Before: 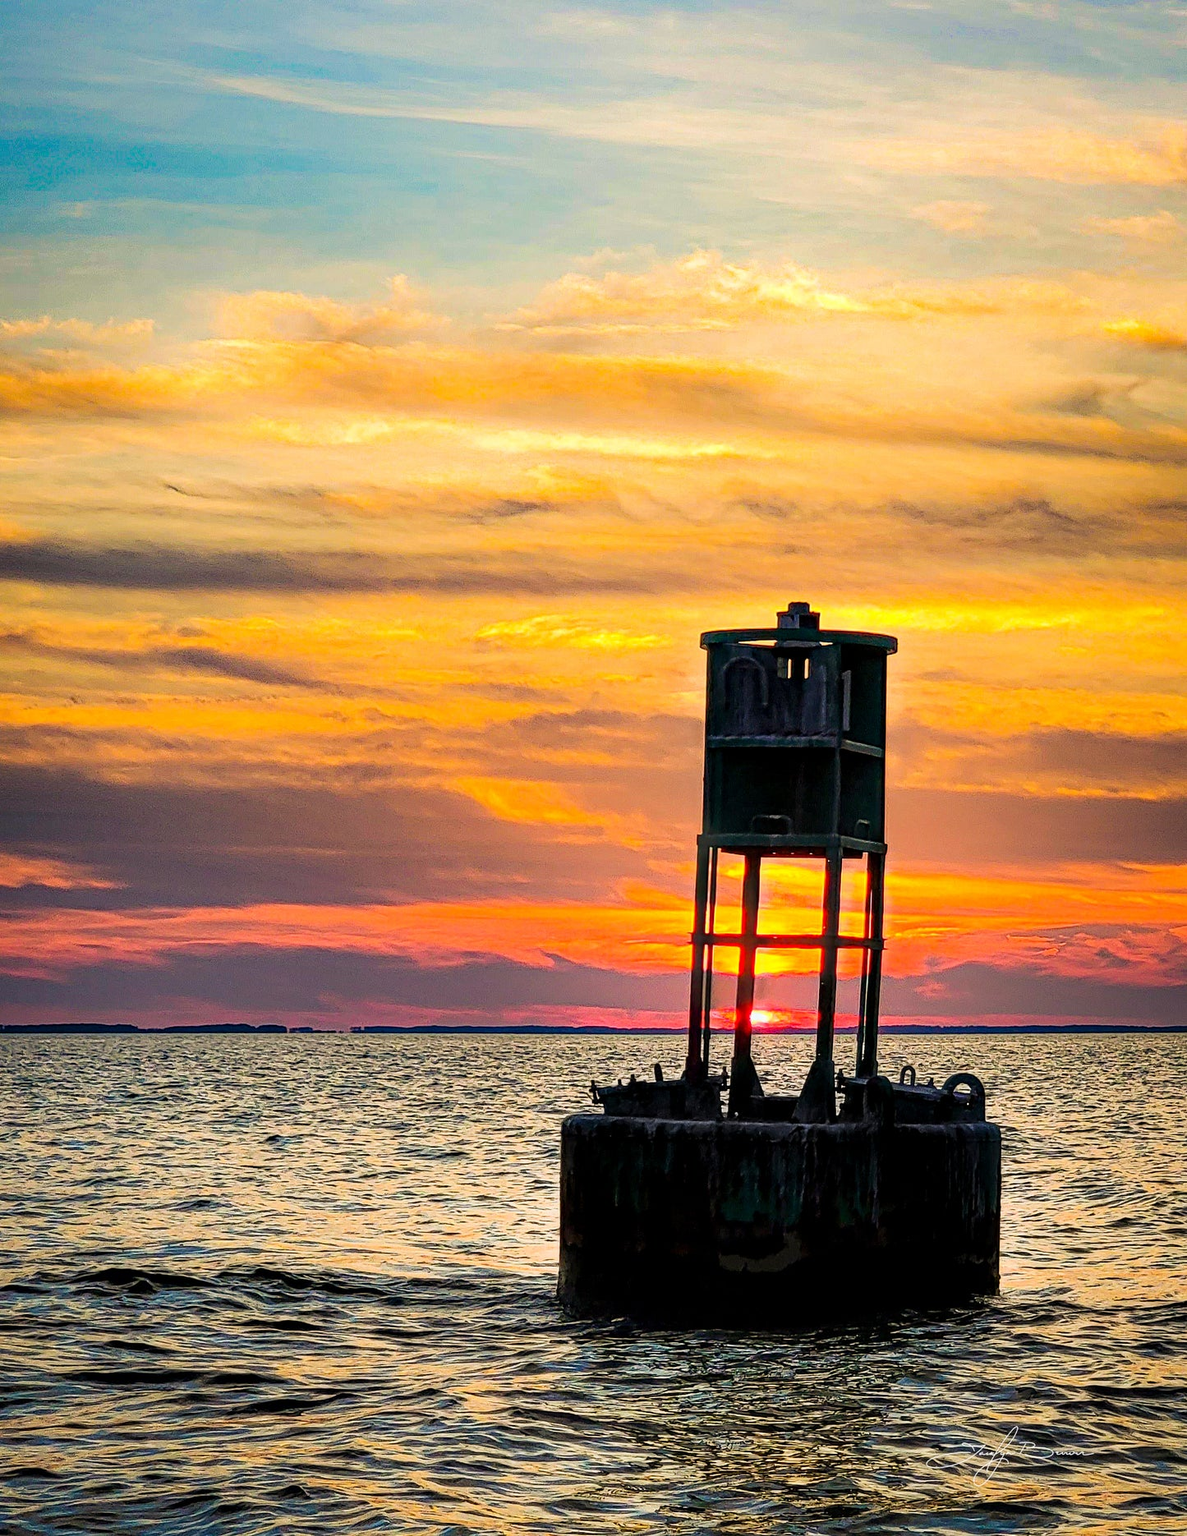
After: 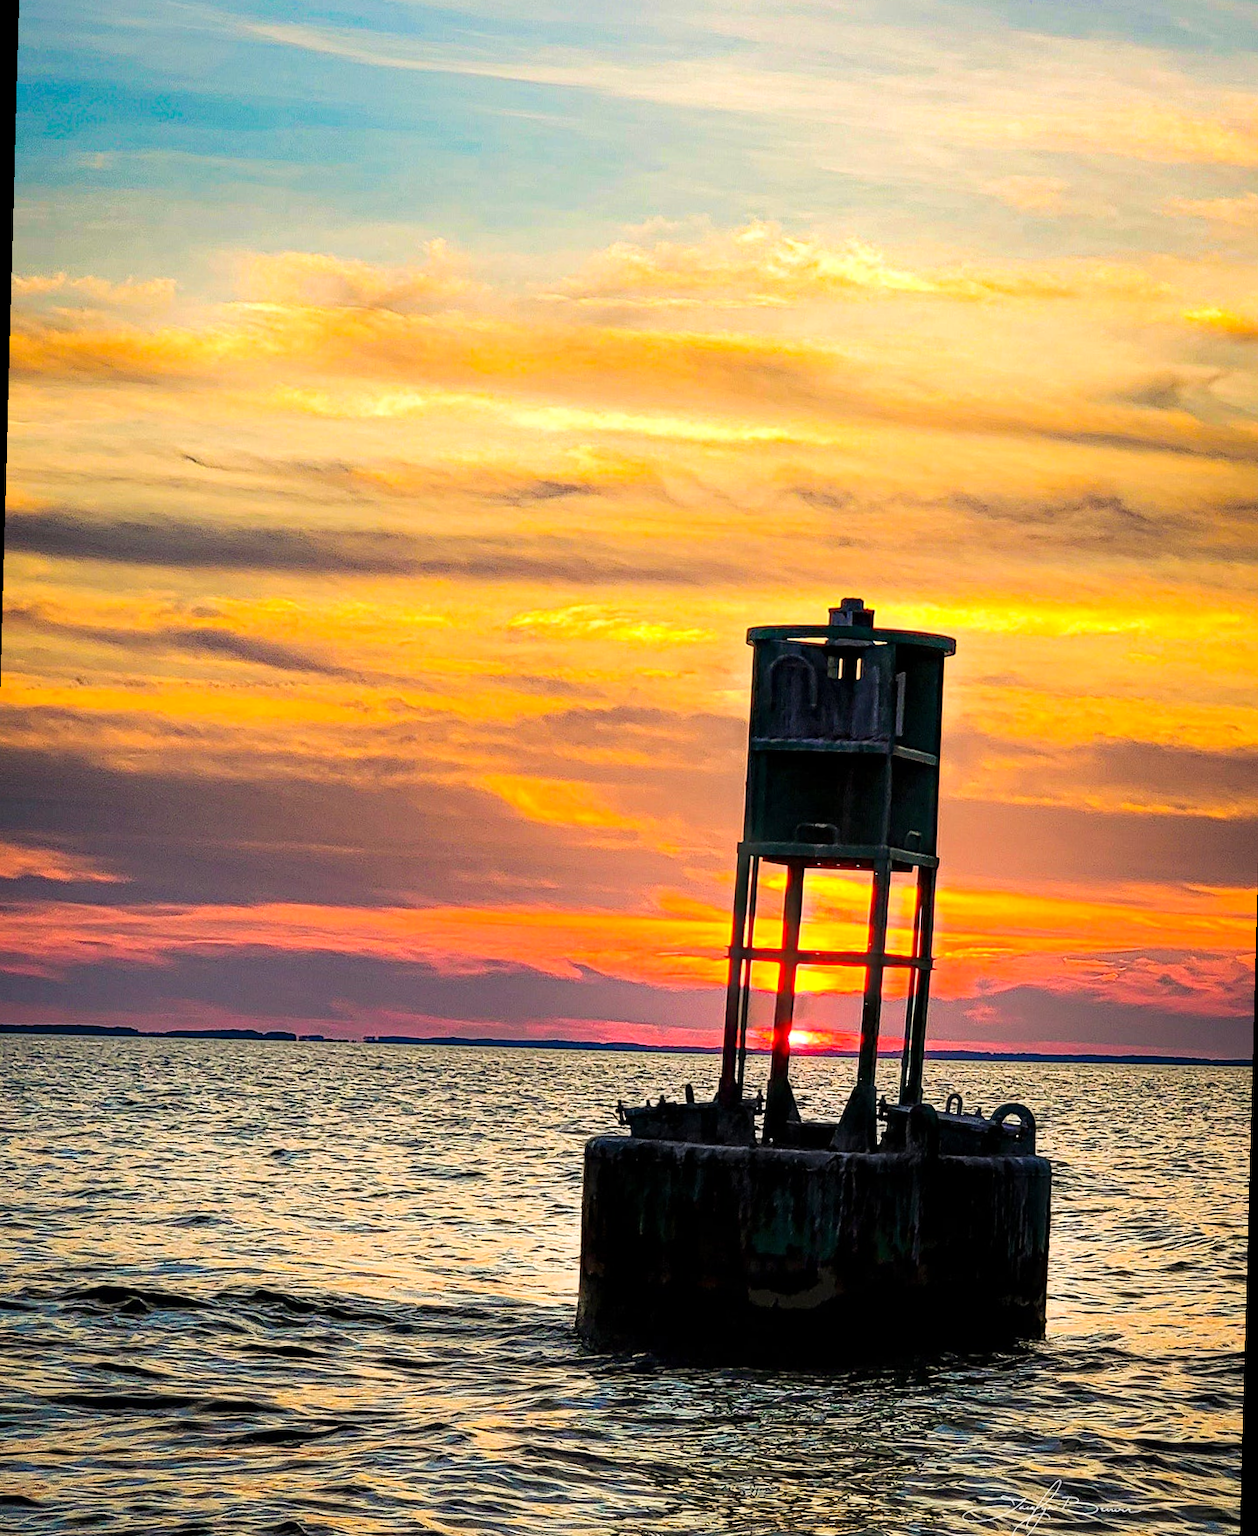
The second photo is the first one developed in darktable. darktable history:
rotate and perspective: rotation 1.57°, crop left 0.018, crop right 0.982, crop top 0.039, crop bottom 0.961
levels: levels [0, 0.476, 0.951]
